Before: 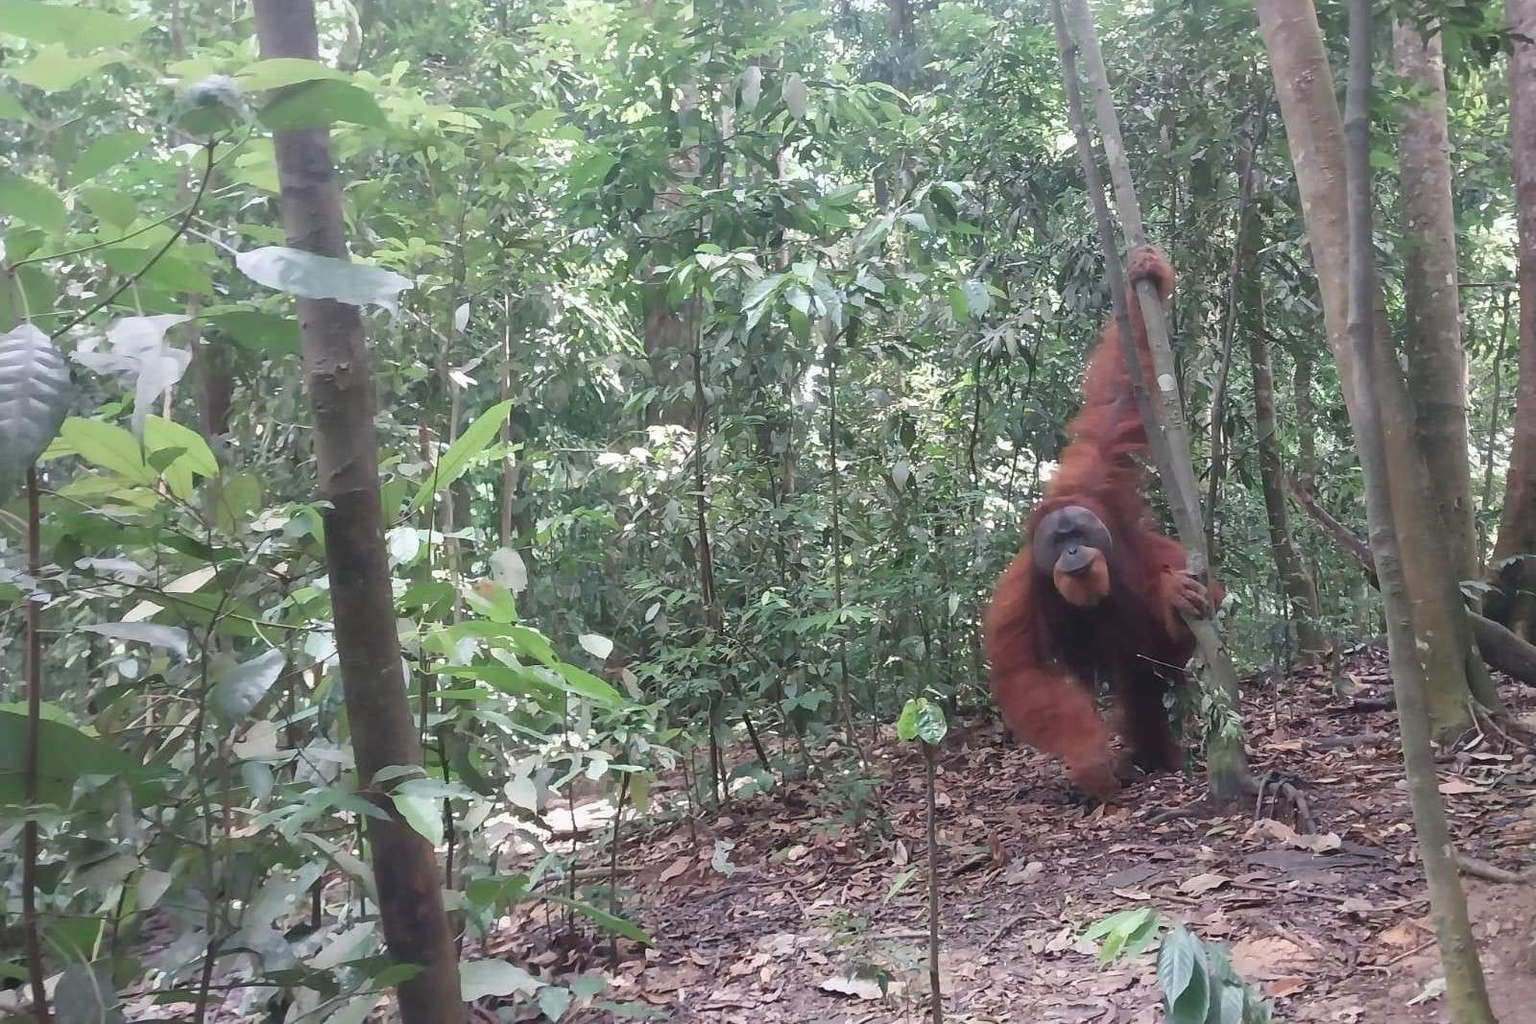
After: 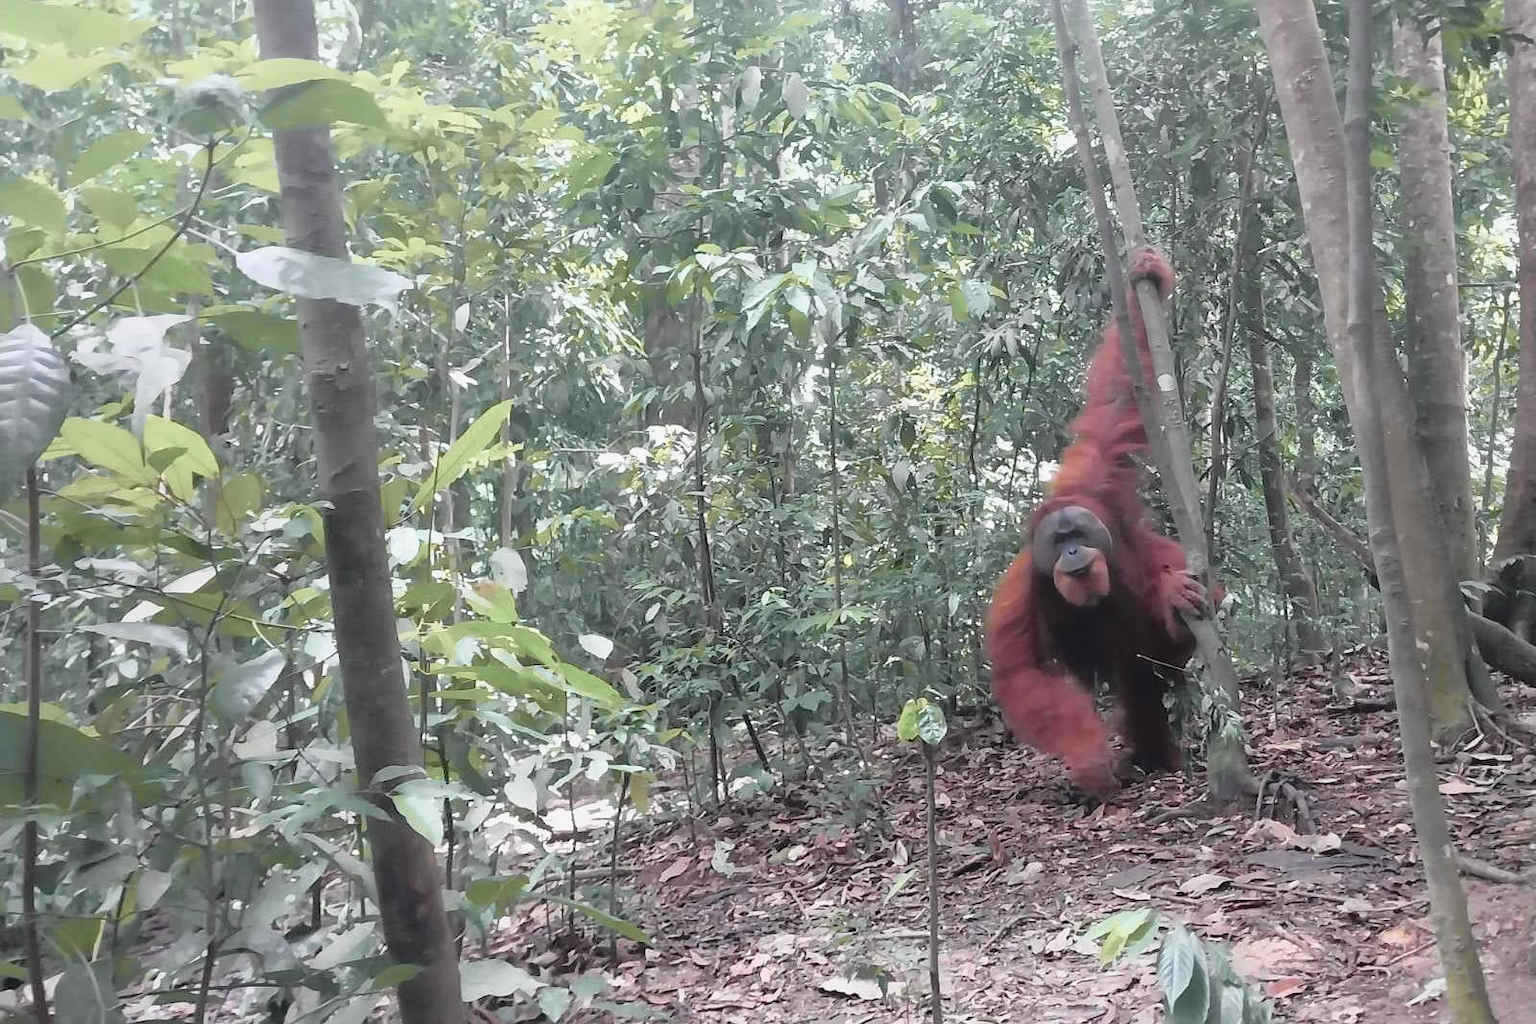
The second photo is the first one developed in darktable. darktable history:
tone curve: curves: ch0 [(0, 0.009) (0.105, 0.08) (0.195, 0.18) (0.283, 0.316) (0.384, 0.434) (0.485, 0.531) (0.638, 0.69) (0.81, 0.872) (1, 0.977)]; ch1 [(0, 0) (0.161, 0.092) (0.35, 0.33) (0.379, 0.401) (0.456, 0.469) (0.502, 0.5) (0.525, 0.514) (0.586, 0.604) (0.642, 0.645) (0.858, 0.817) (1, 0.942)]; ch2 [(0, 0) (0.371, 0.362) (0.437, 0.437) (0.48, 0.49) (0.53, 0.515) (0.56, 0.571) (0.622, 0.606) (0.881, 0.795) (1, 0.929)], color space Lab, independent channels, preserve colors none
exposure: compensate highlight preservation false
